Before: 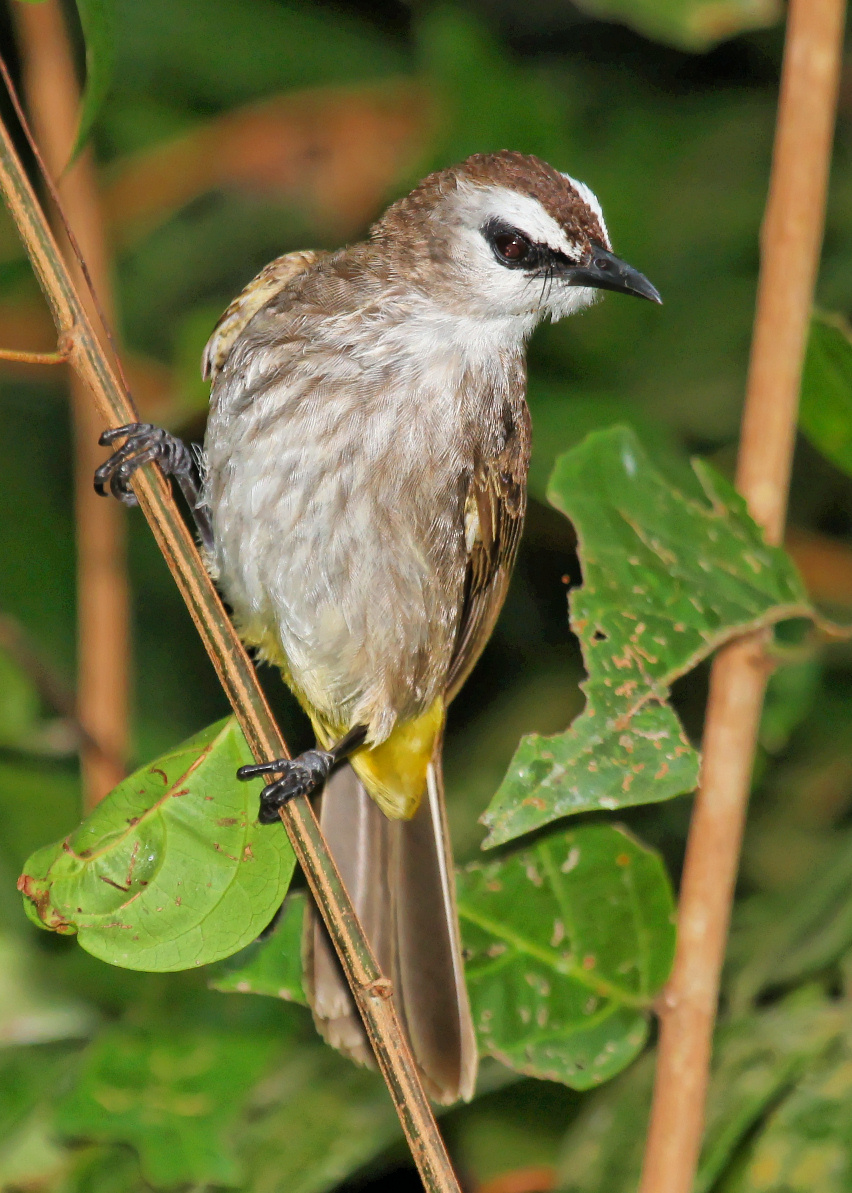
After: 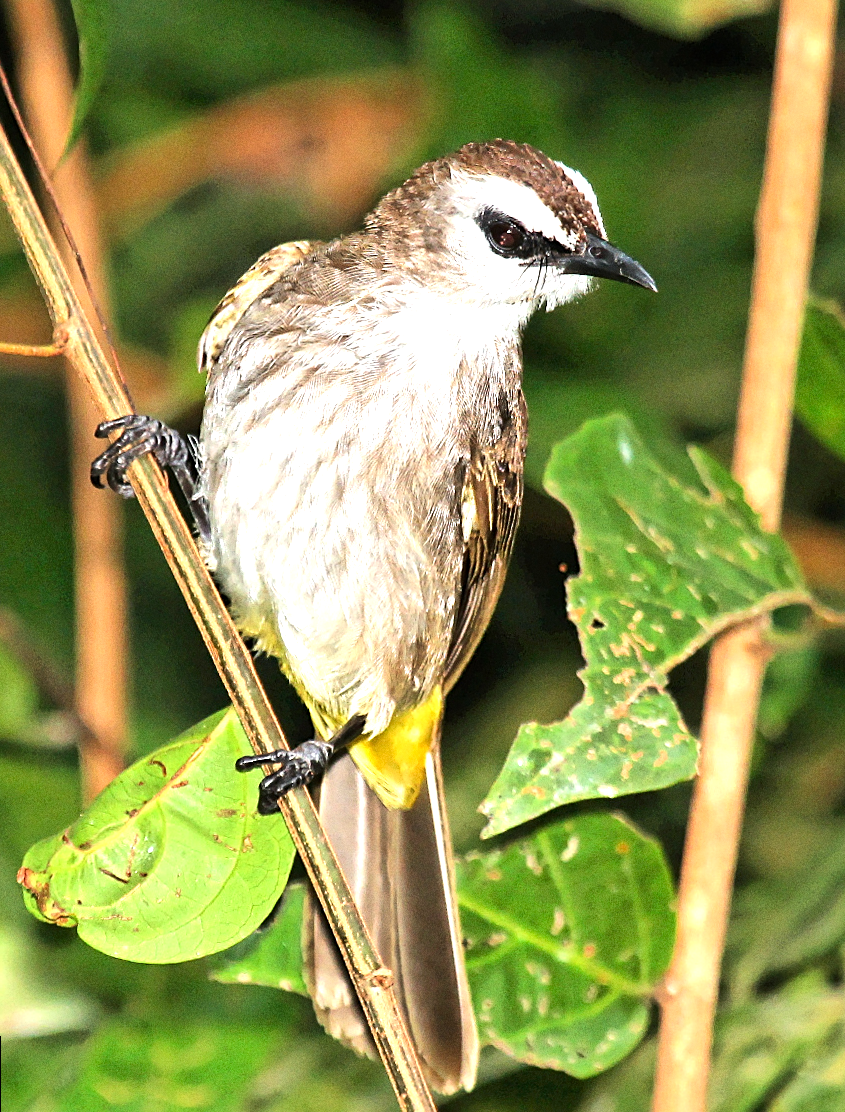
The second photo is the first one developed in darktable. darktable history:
crop and rotate: top 0%, bottom 5.097%
sharpen: on, module defaults
grain: on, module defaults
exposure: exposure 0.564 EV, compensate highlight preservation false
rotate and perspective: rotation -0.45°, automatic cropping original format, crop left 0.008, crop right 0.992, crop top 0.012, crop bottom 0.988
tone equalizer: -8 EV -0.75 EV, -7 EV -0.7 EV, -6 EV -0.6 EV, -5 EV -0.4 EV, -3 EV 0.4 EV, -2 EV 0.6 EV, -1 EV 0.7 EV, +0 EV 0.75 EV, edges refinement/feathering 500, mask exposure compensation -1.57 EV, preserve details no
